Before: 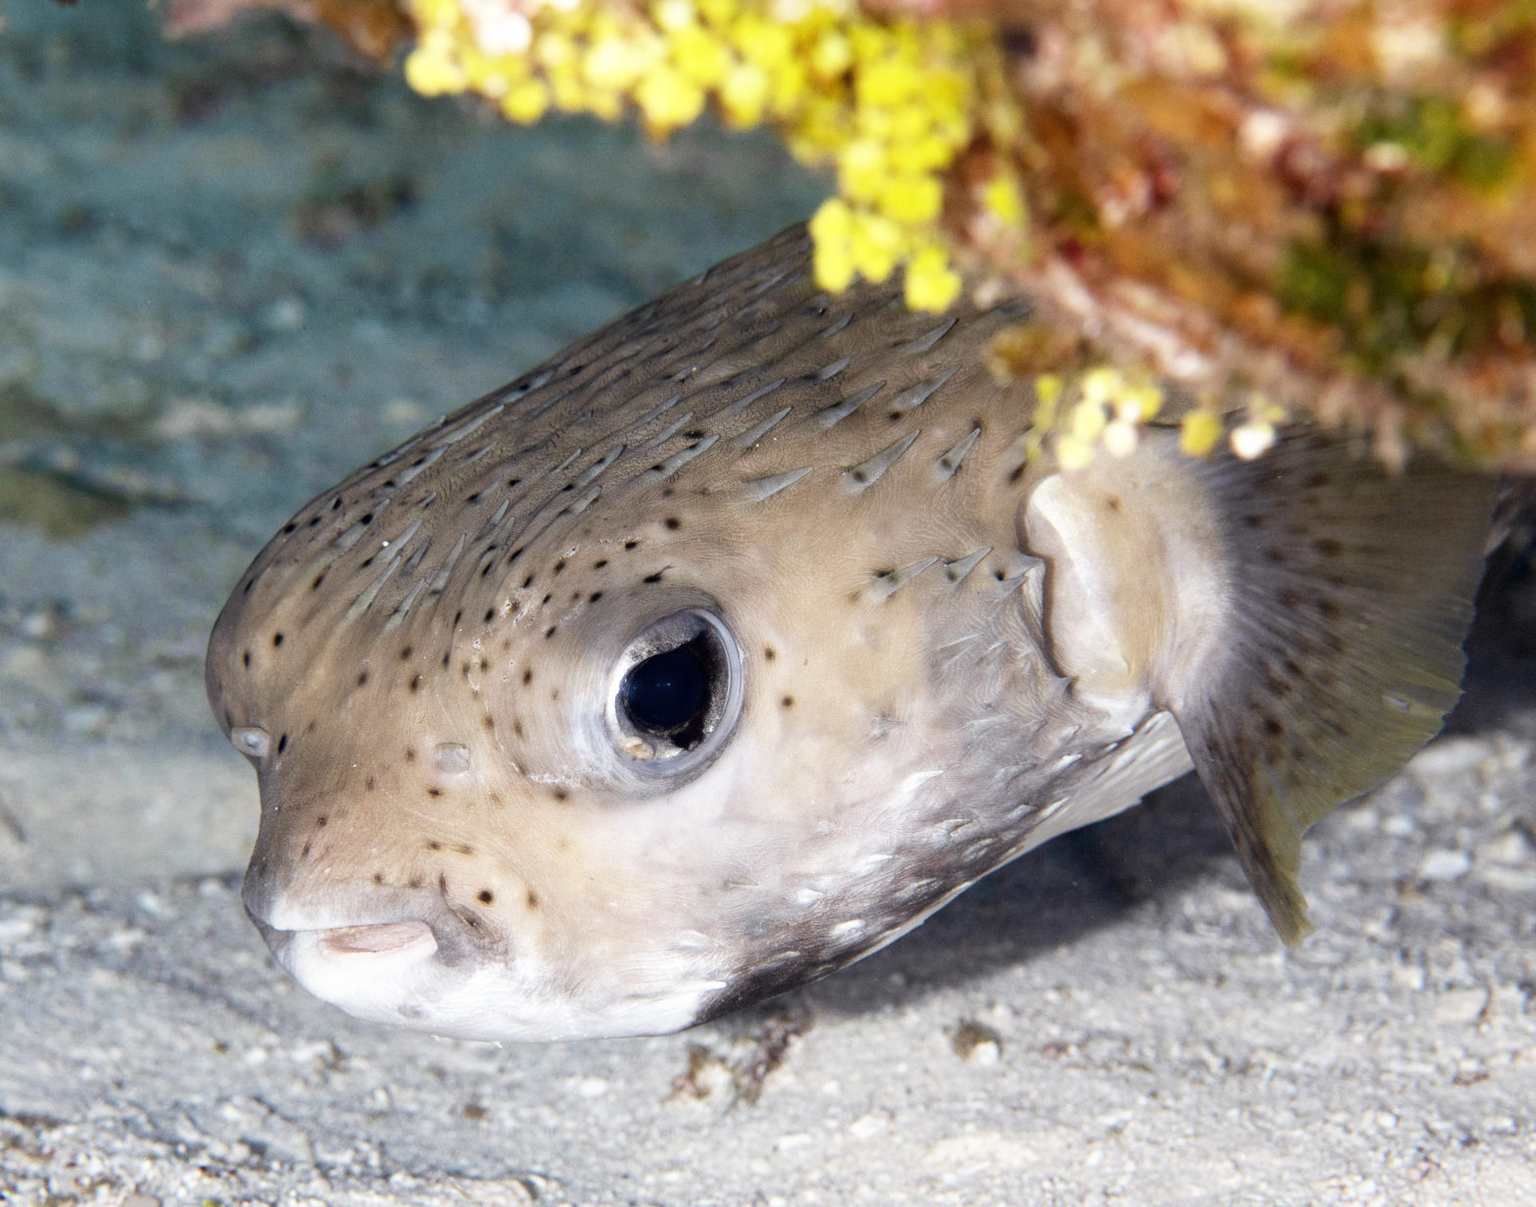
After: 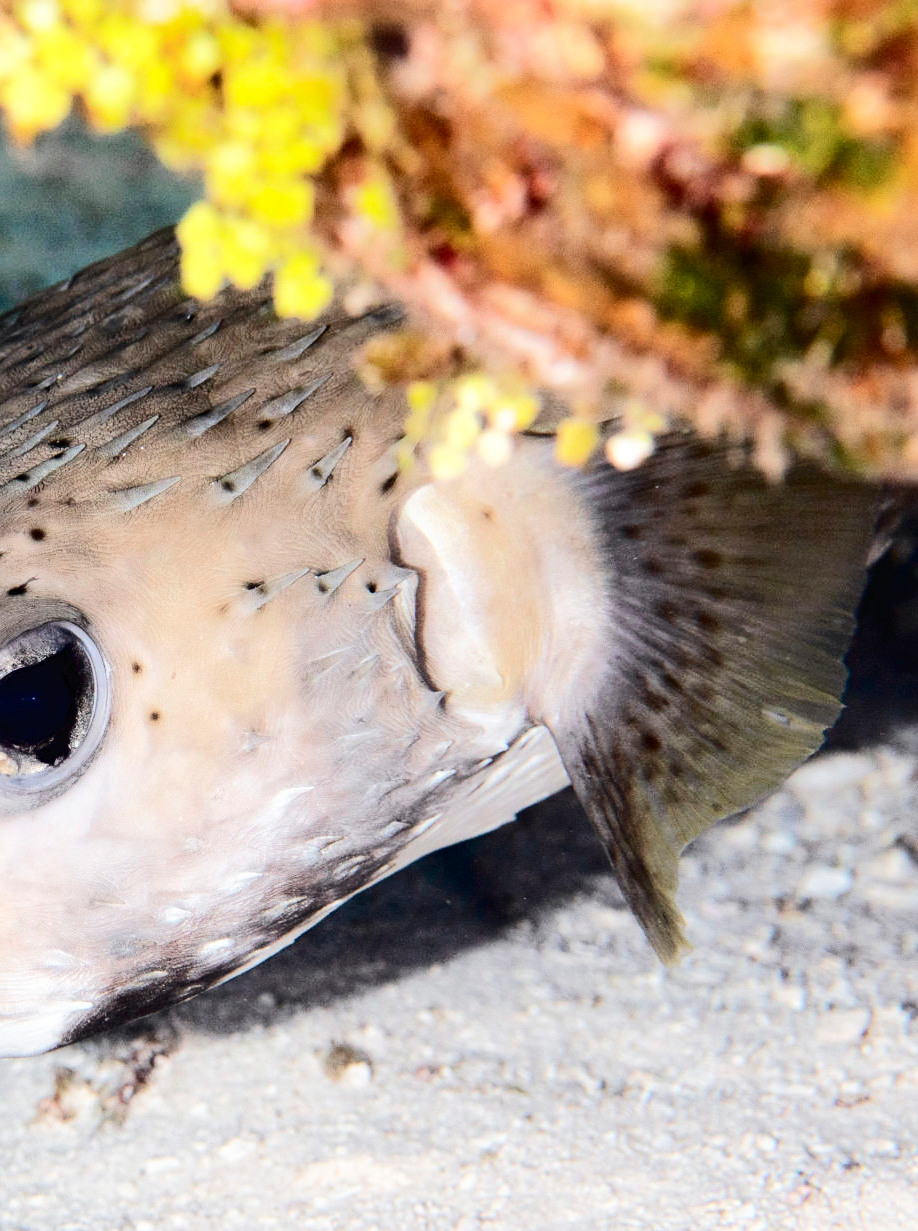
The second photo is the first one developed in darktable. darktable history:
tone curve: curves: ch0 [(0, 0) (0.003, 0.017) (0.011, 0.017) (0.025, 0.017) (0.044, 0.019) (0.069, 0.03) (0.1, 0.046) (0.136, 0.066) (0.177, 0.104) (0.224, 0.151) (0.277, 0.231) (0.335, 0.321) (0.399, 0.454) (0.468, 0.567) (0.543, 0.674) (0.623, 0.763) (0.709, 0.82) (0.801, 0.872) (0.898, 0.934) (1, 1)], color space Lab, independent channels, preserve colors none
crop: left 41.395%
sharpen: amount 0.201
